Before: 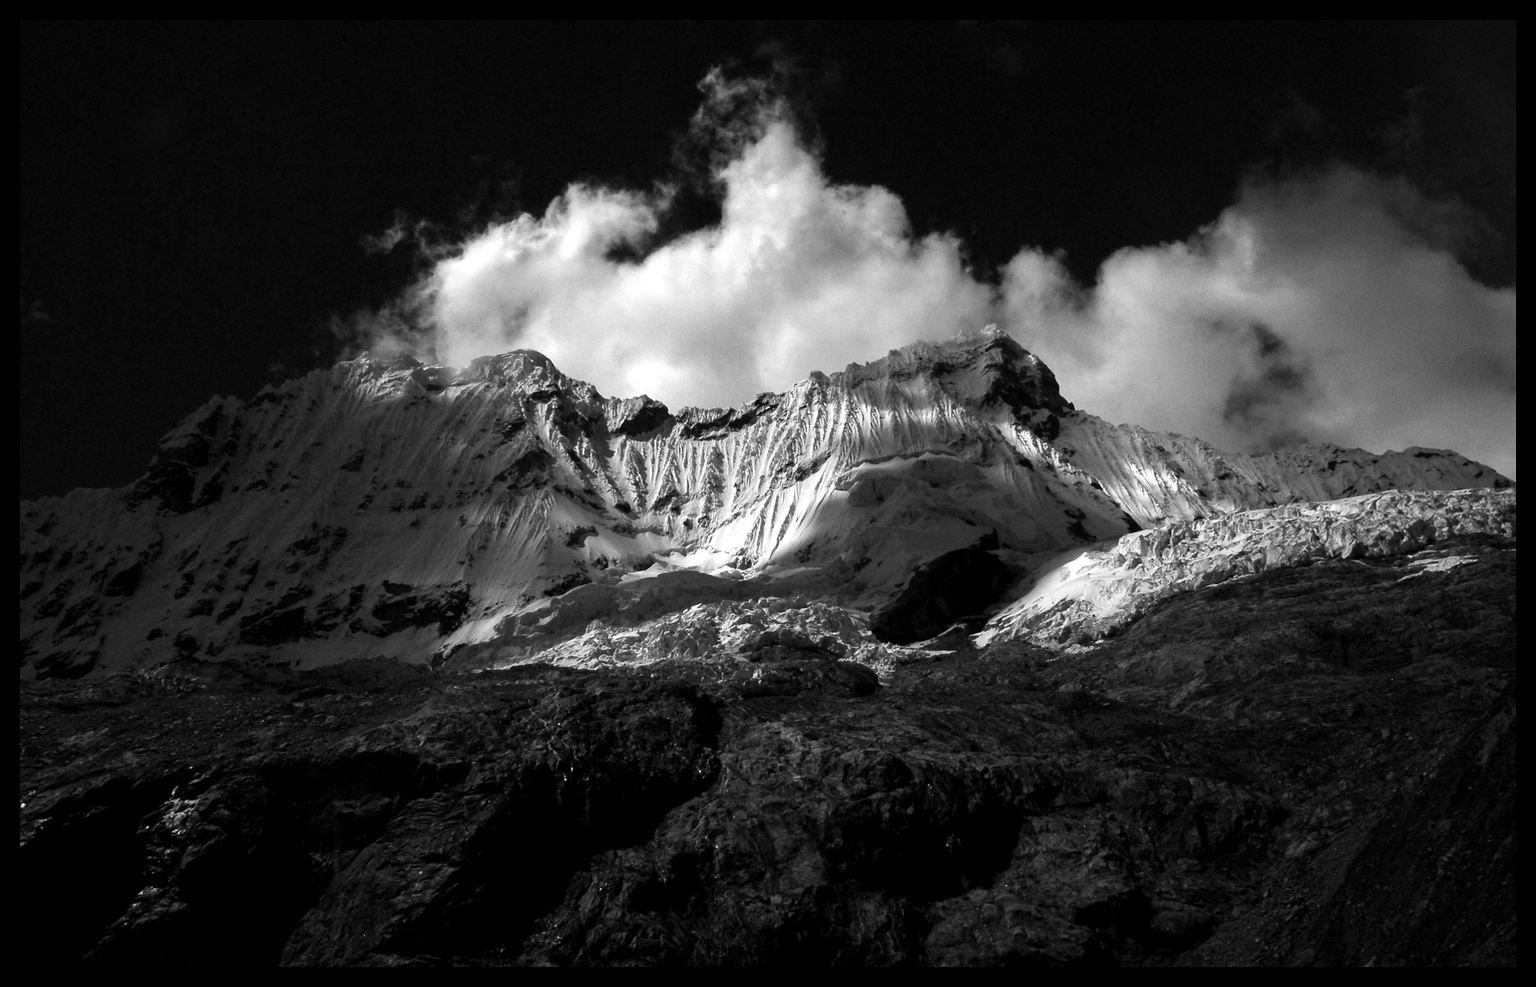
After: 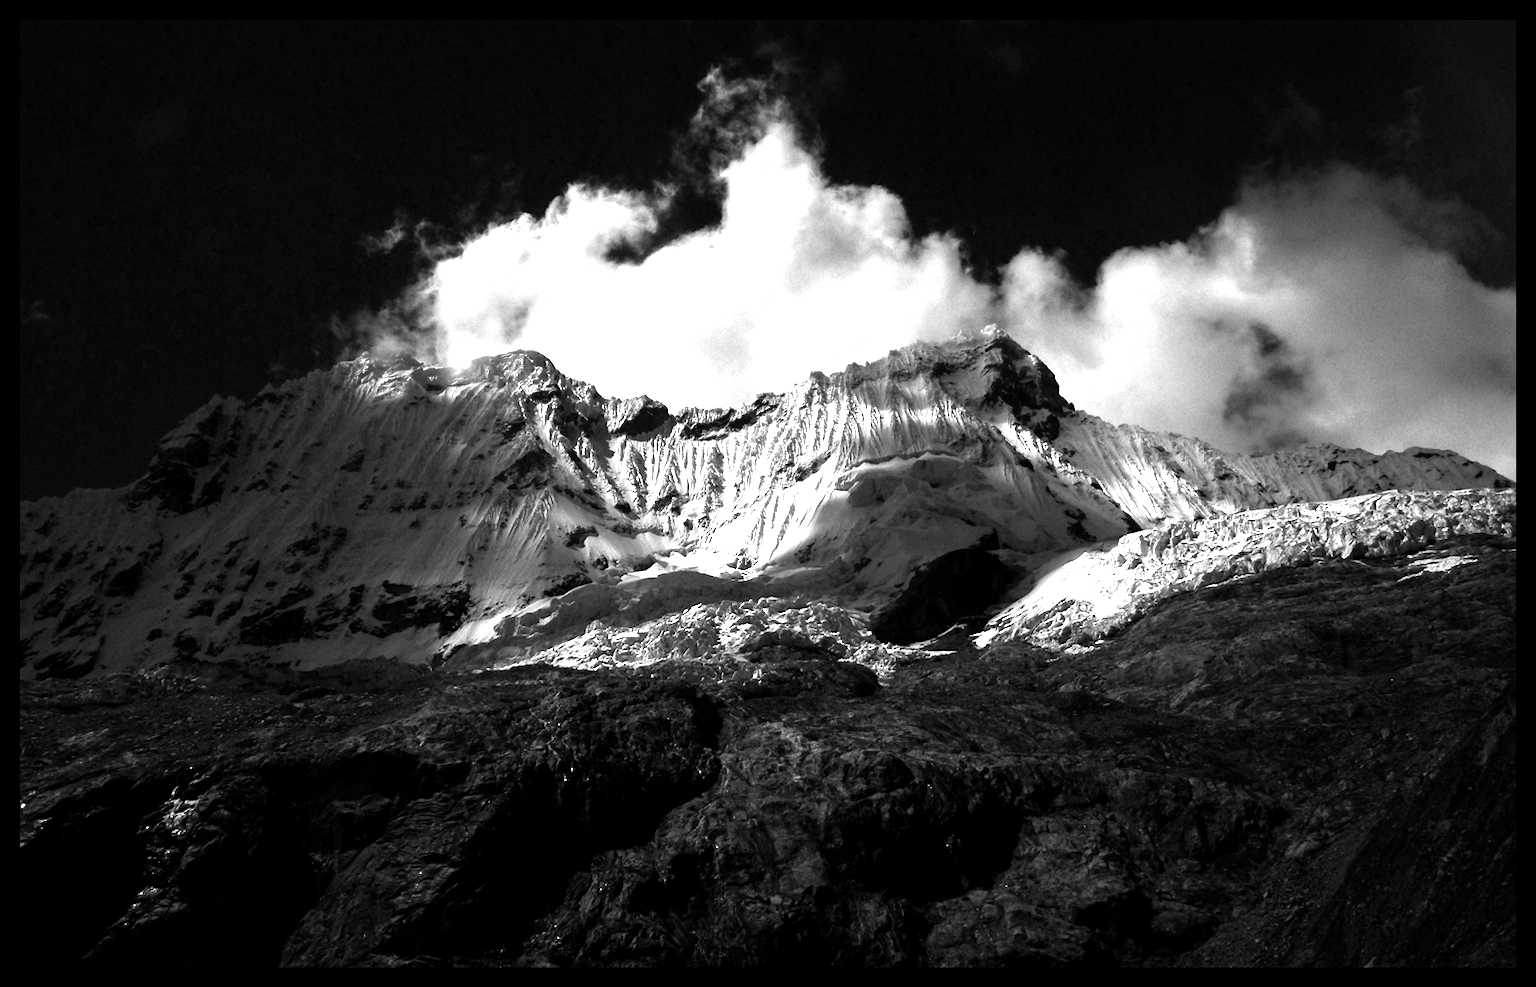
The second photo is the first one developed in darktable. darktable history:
exposure: black level correction 0, exposure 1.106 EV, compensate exposure bias true, compensate highlight preservation false
color balance rgb: power › luminance -14.956%, perceptual saturation grading › global saturation 0.152%, global vibrance 20%
